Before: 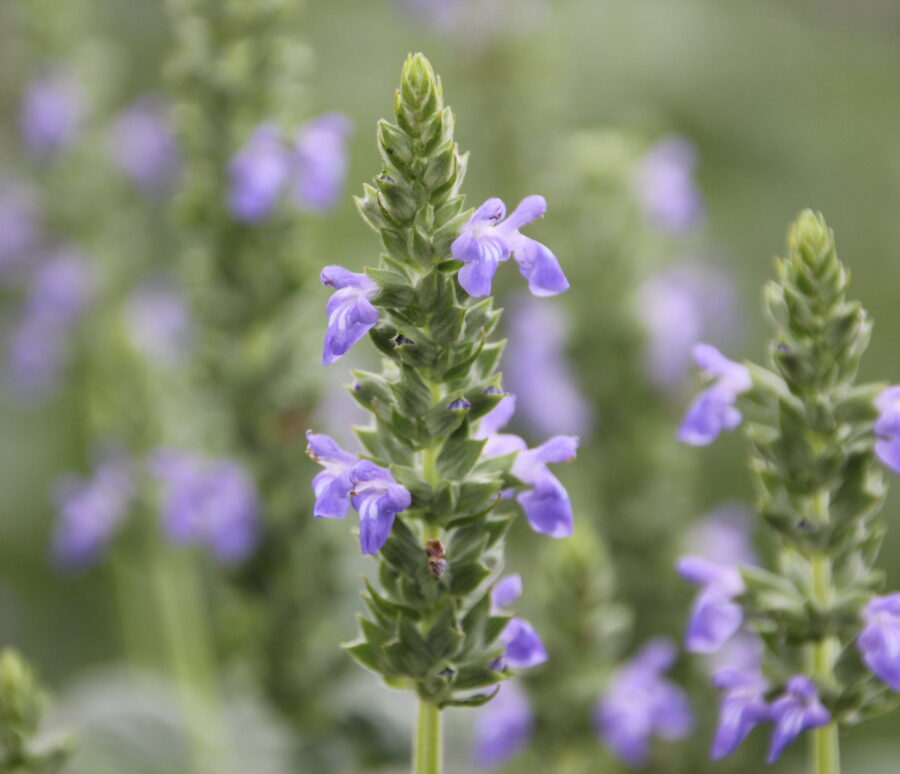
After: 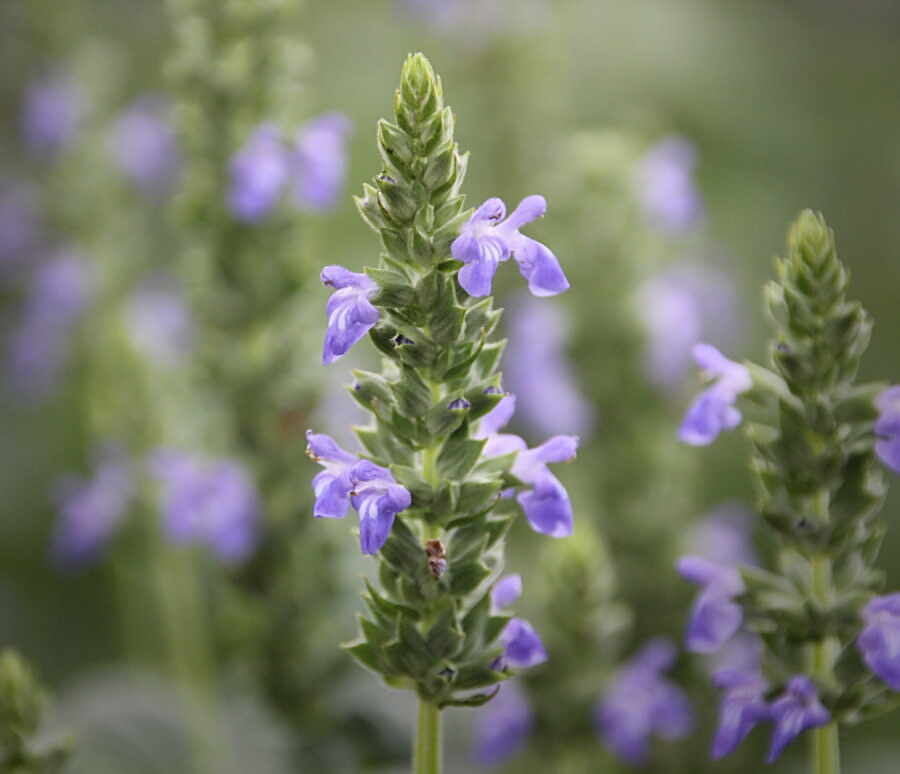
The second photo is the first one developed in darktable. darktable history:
vignetting: fall-off start 68.33%, fall-off radius 30%, saturation 0.042, center (-0.066, -0.311), width/height ratio 0.992, shape 0.85, dithering 8-bit output
sharpen: on, module defaults
